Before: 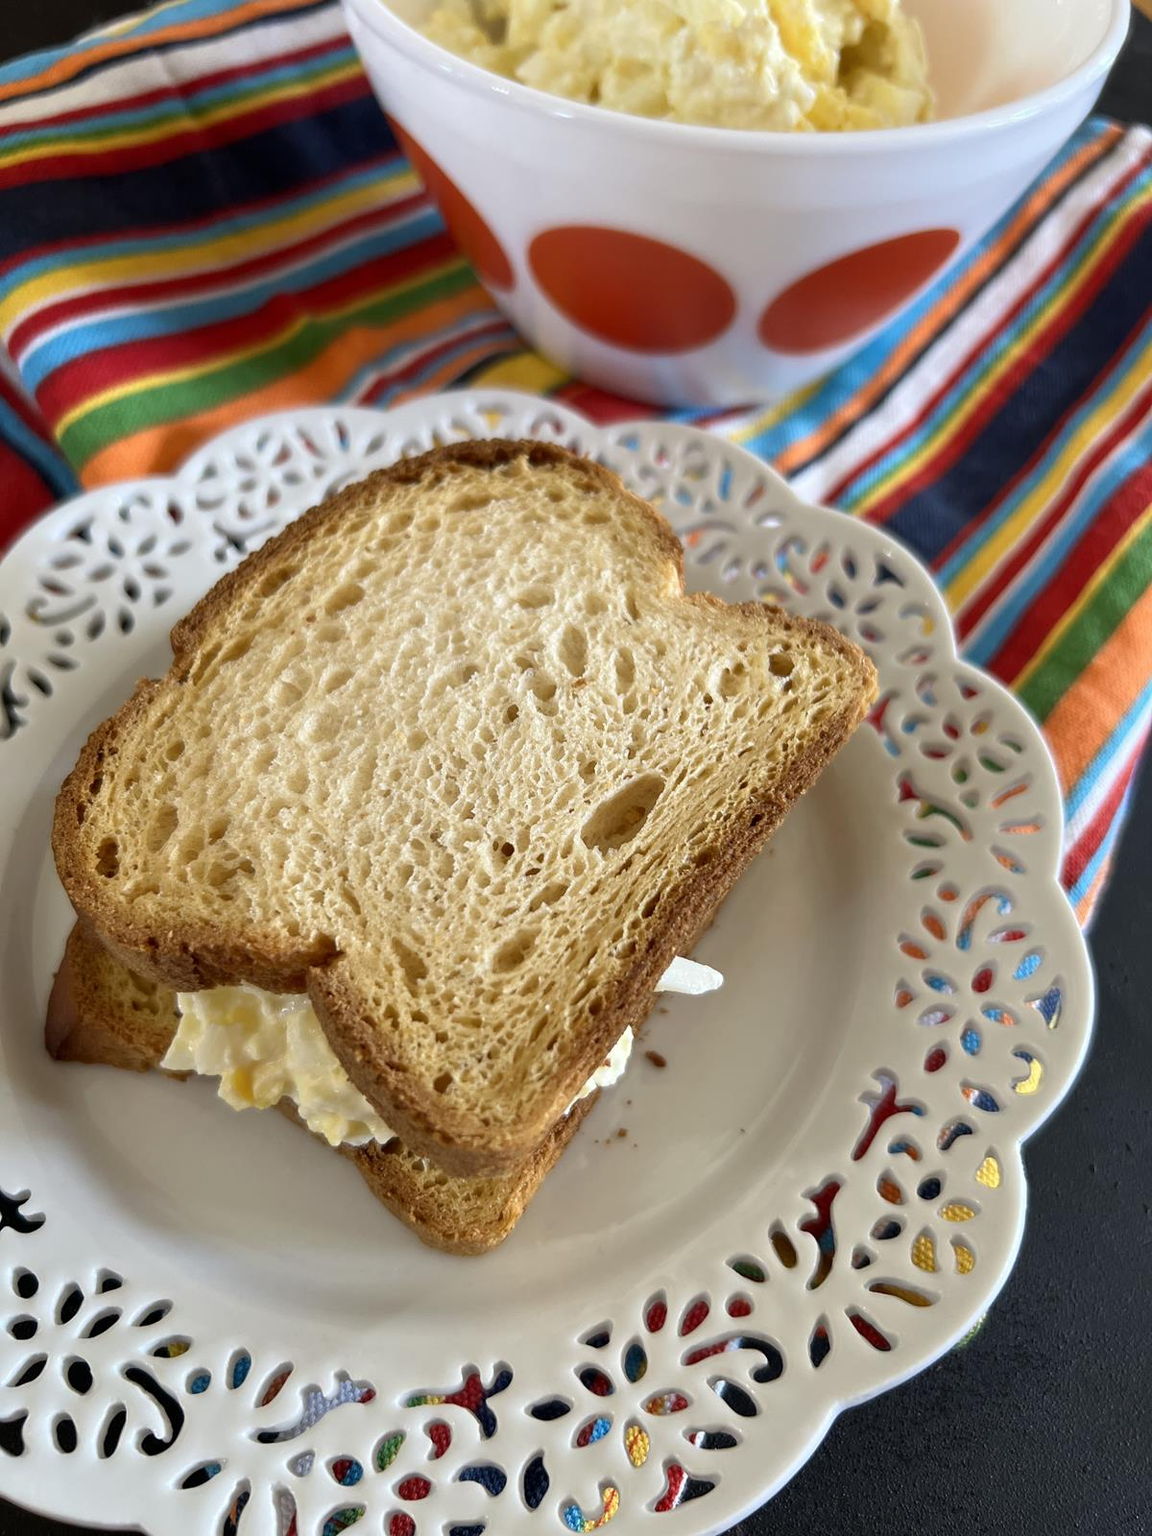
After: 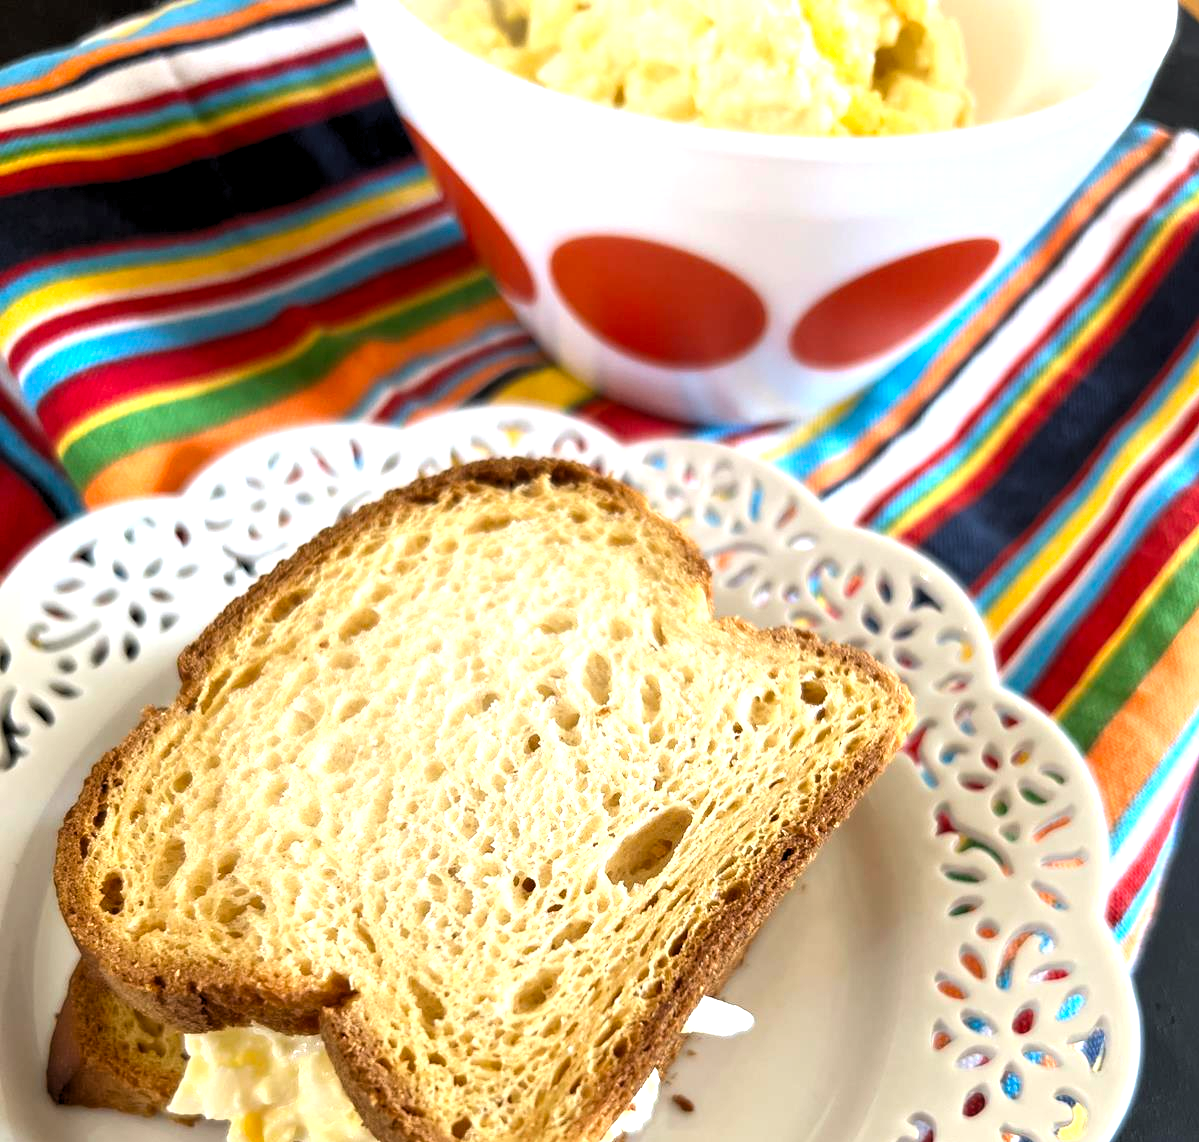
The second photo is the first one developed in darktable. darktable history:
base curve: curves: ch0 [(0, 0) (0.557, 0.834) (1, 1)]
levels: levels [0.055, 0.477, 0.9]
crop: bottom 28.576%
